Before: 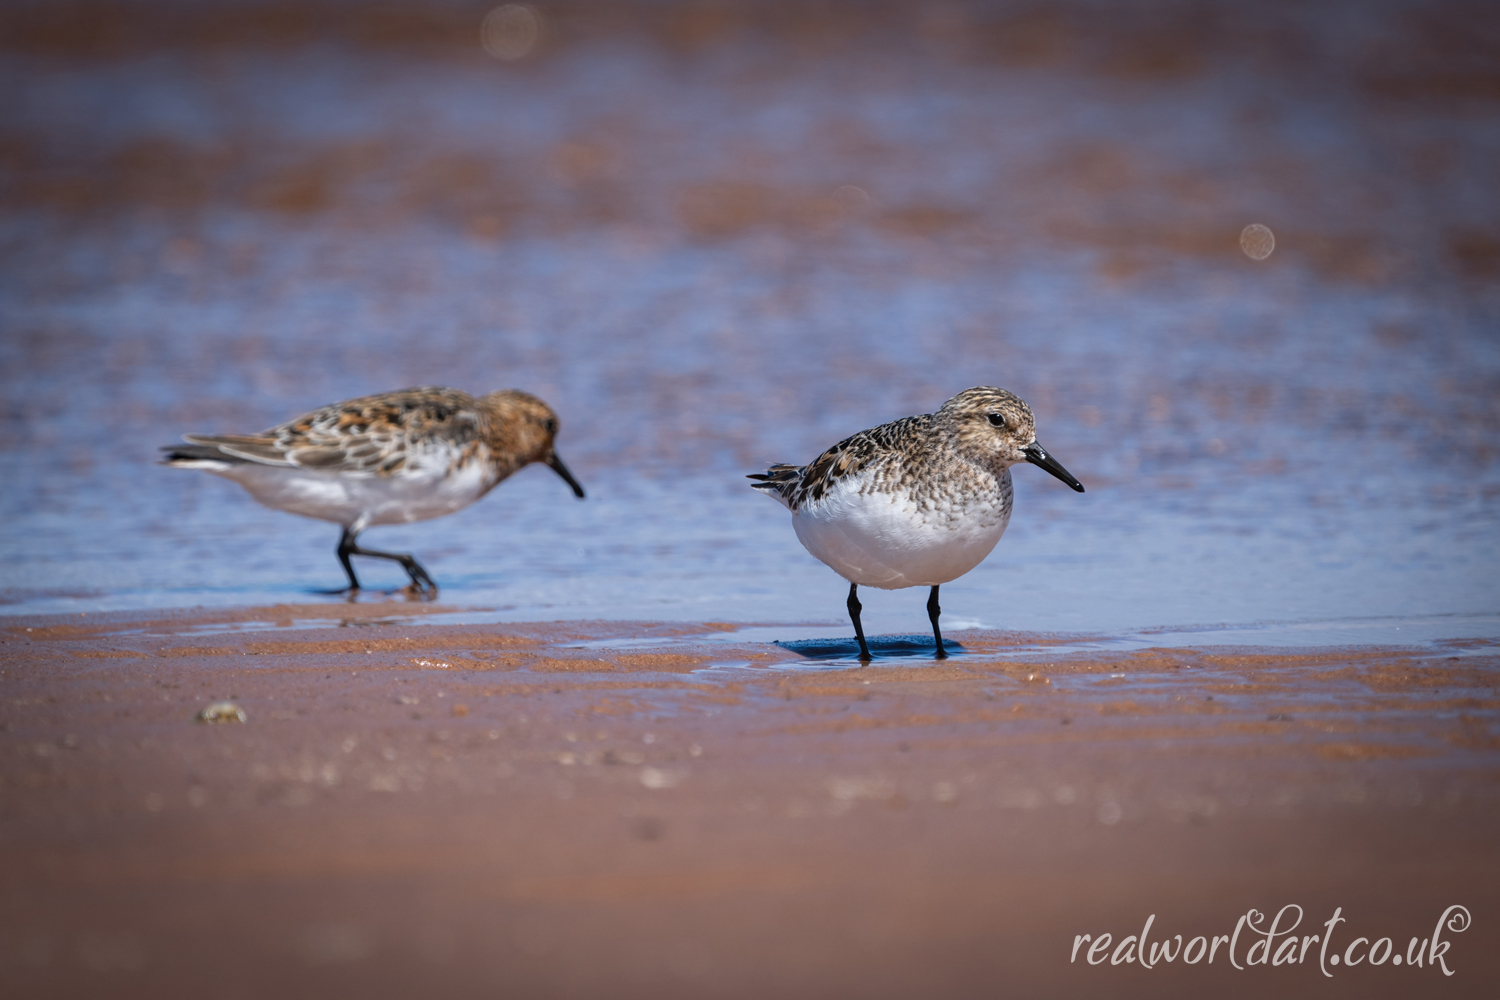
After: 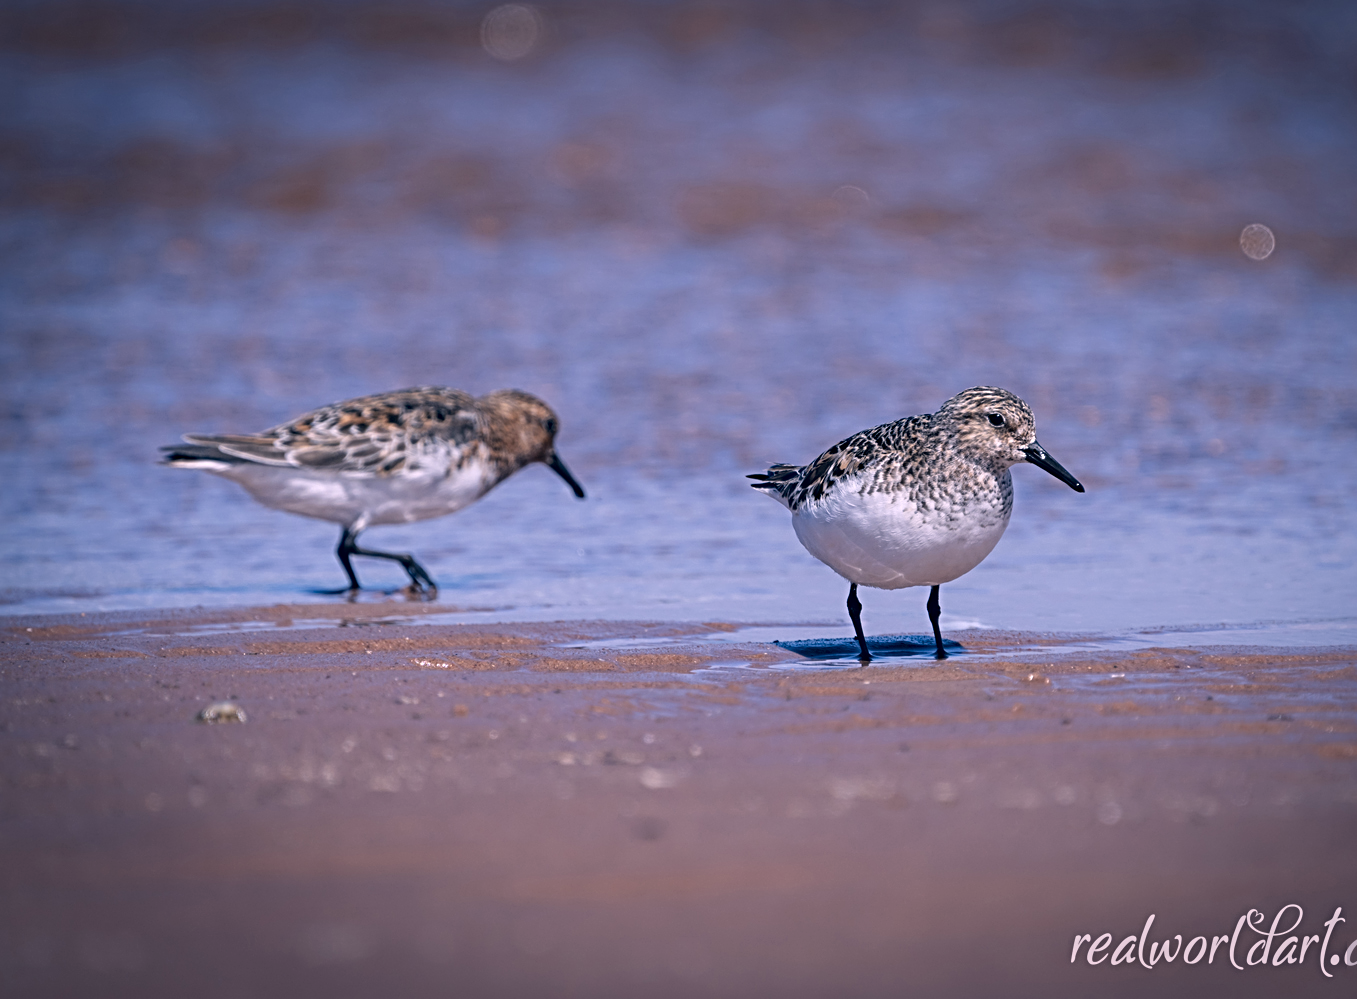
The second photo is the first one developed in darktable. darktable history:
crop: right 9.492%, bottom 0.018%
sharpen: radius 3.975
color correction: highlights a* 14.23, highlights b* 6.13, shadows a* -4.95, shadows b* -15.37, saturation 0.844
color calibration: gray › normalize channels true, x 0.37, y 0.382, temperature 4319.95 K, gamut compression 0.013
